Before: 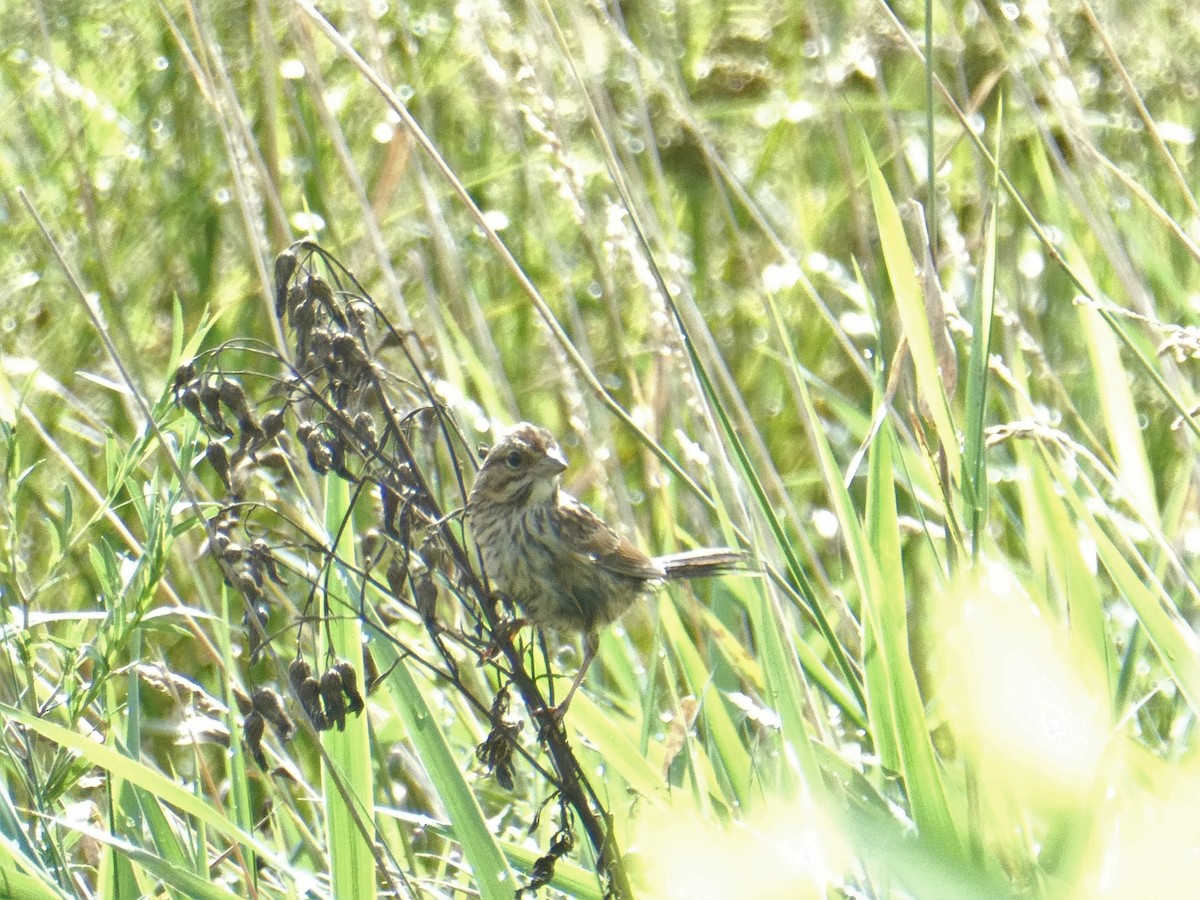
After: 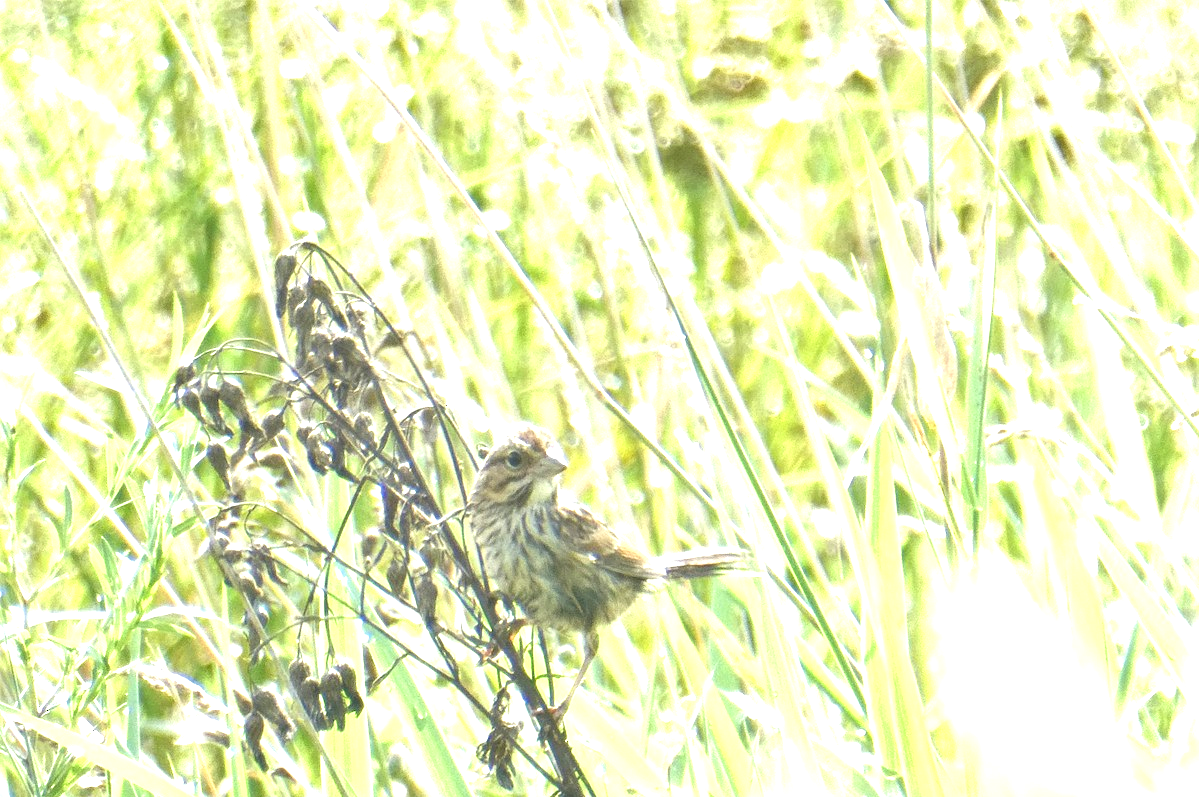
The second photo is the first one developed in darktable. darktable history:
exposure: black level correction 0, exposure 1.199 EV, compensate highlight preservation false
crop and rotate: top 0%, bottom 11.419%
